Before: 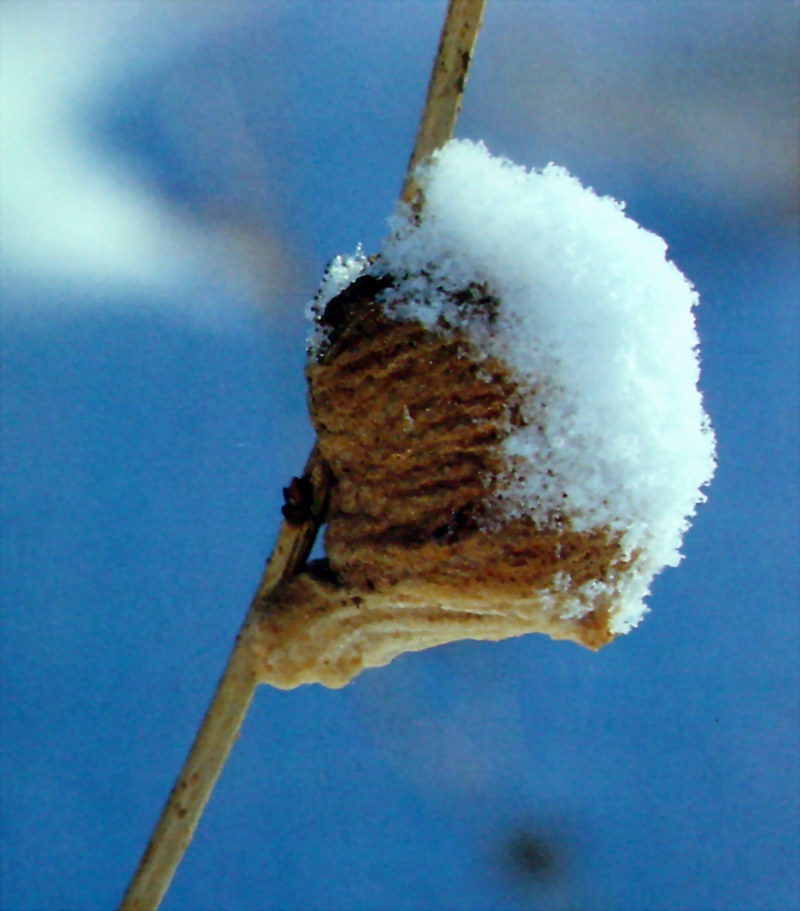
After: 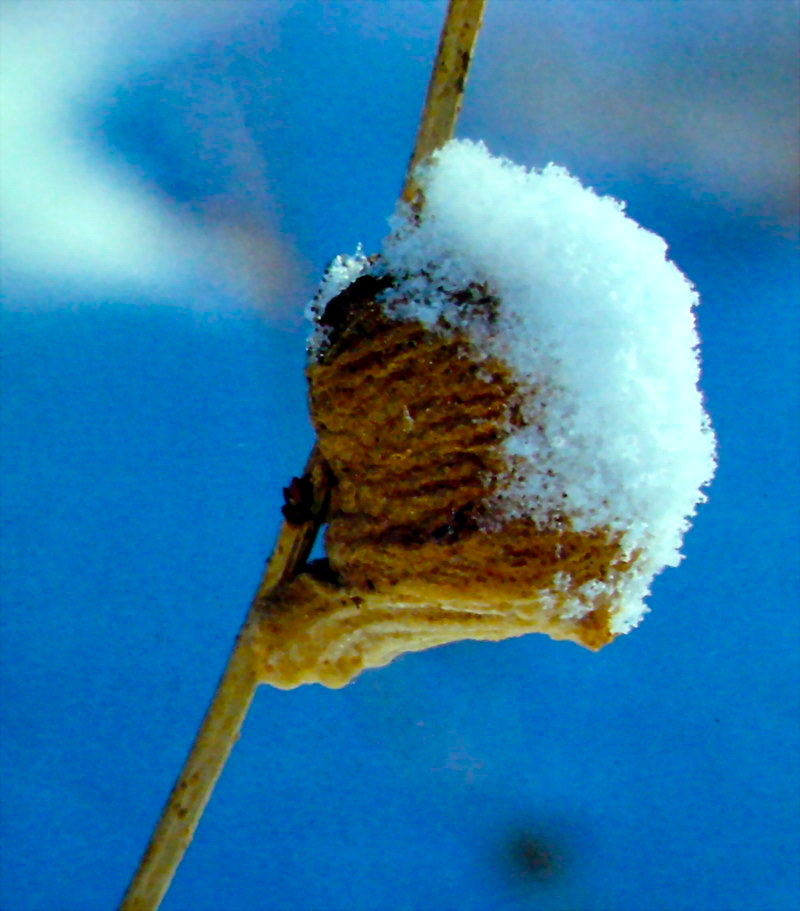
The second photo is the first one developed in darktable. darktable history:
color balance rgb: linear chroma grading › global chroma 15%, perceptual saturation grading › global saturation 30%
local contrast: highlights 100%, shadows 100%, detail 120%, midtone range 0.2
